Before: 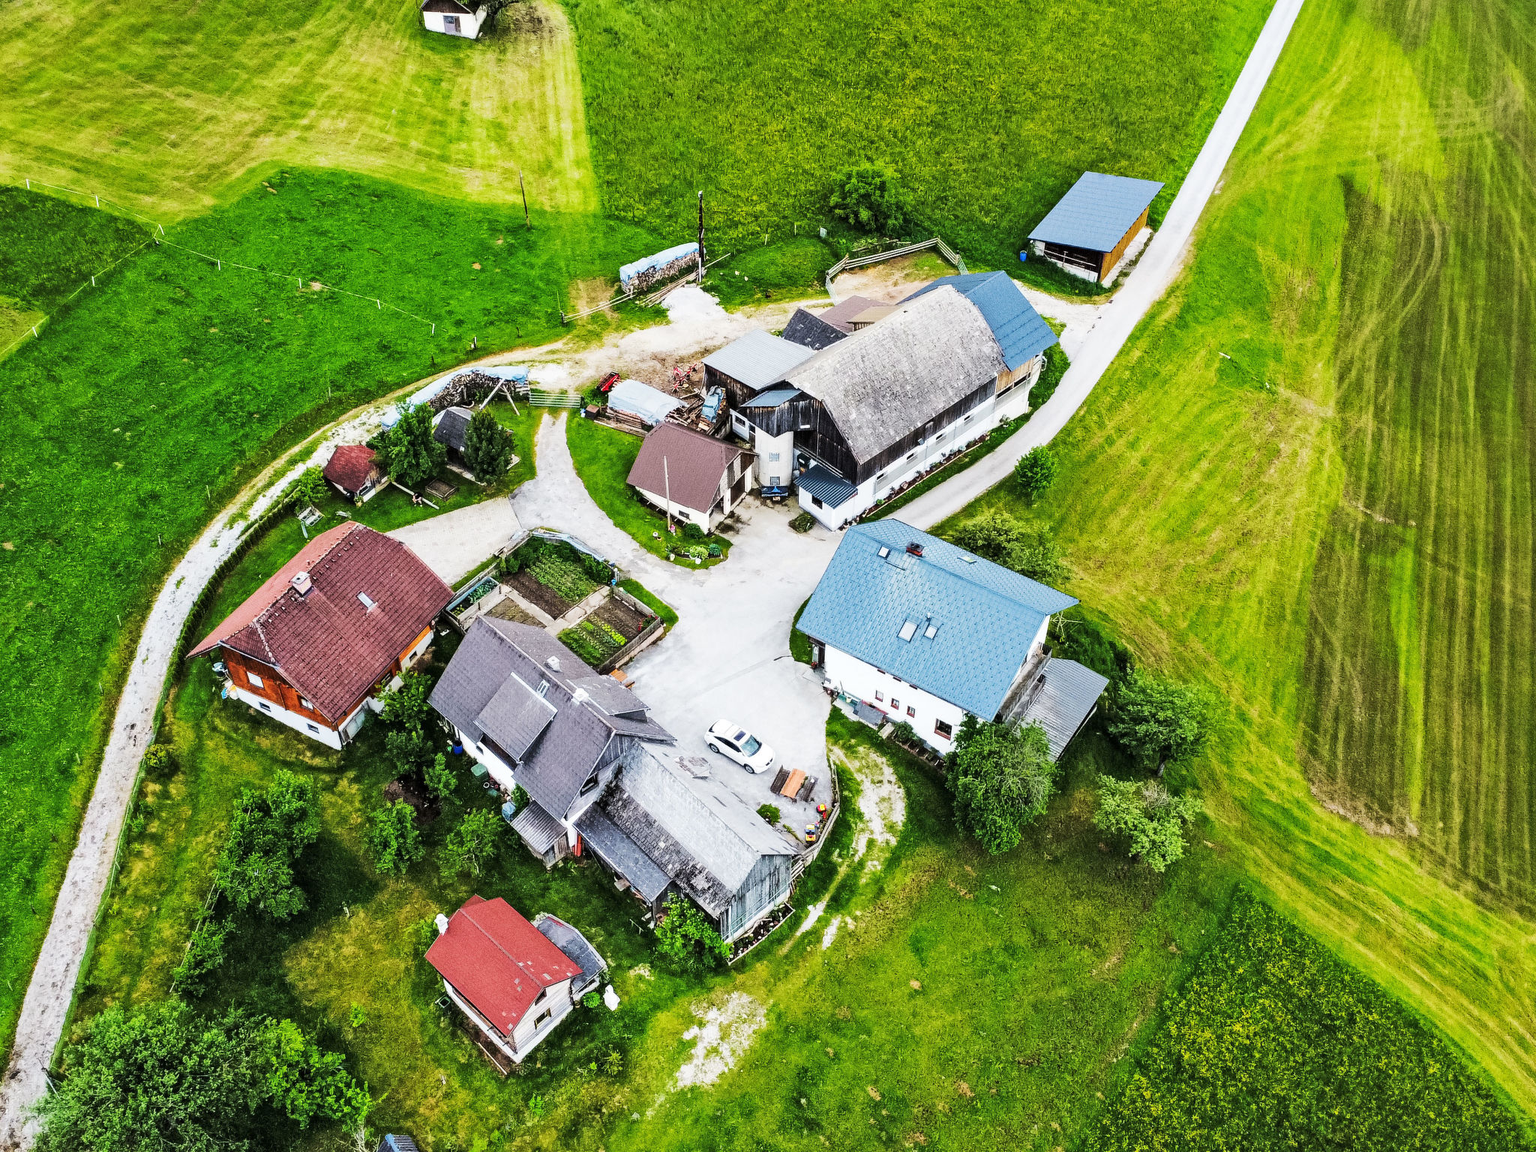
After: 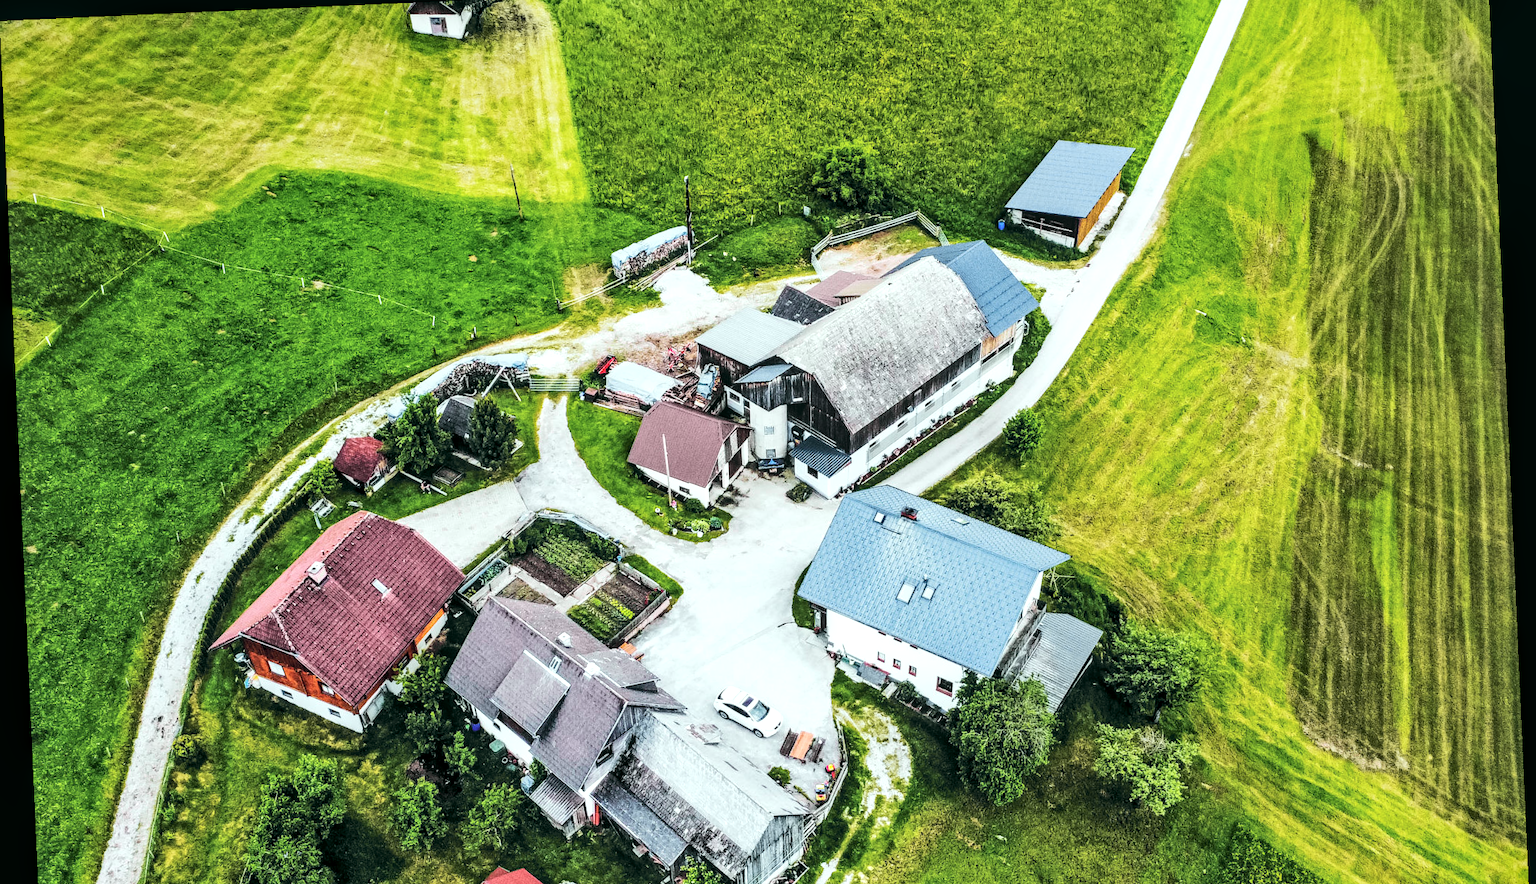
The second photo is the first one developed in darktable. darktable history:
tone equalizer: -8 EV -0.417 EV, -7 EV -0.389 EV, -6 EV -0.333 EV, -5 EV -0.222 EV, -3 EV 0.222 EV, -2 EV 0.333 EV, -1 EV 0.389 EV, +0 EV 0.417 EV, edges refinement/feathering 500, mask exposure compensation -1.57 EV, preserve details no
rotate and perspective: rotation -2.56°, automatic cropping off
crop: top 3.857%, bottom 21.132%
tone curve: curves: ch0 [(0, 0) (0.822, 0.825) (0.994, 0.955)]; ch1 [(0, 0) (0.226, 0.261) (0.383, 0.397) (0.46, 0.46) (0.498, 0.479) (0.524, 0.523) (0.578, 0.575) (1, 1)]; ch2 [(0, 0) (0.438, 0.456) (0.5, 0.498) (0.547, 0.515) (0.597, 0.58) (0.629, 0.603) (1, 1)], color space Lab, independent channels, preserve colors none
local contrast: on, module defaults
